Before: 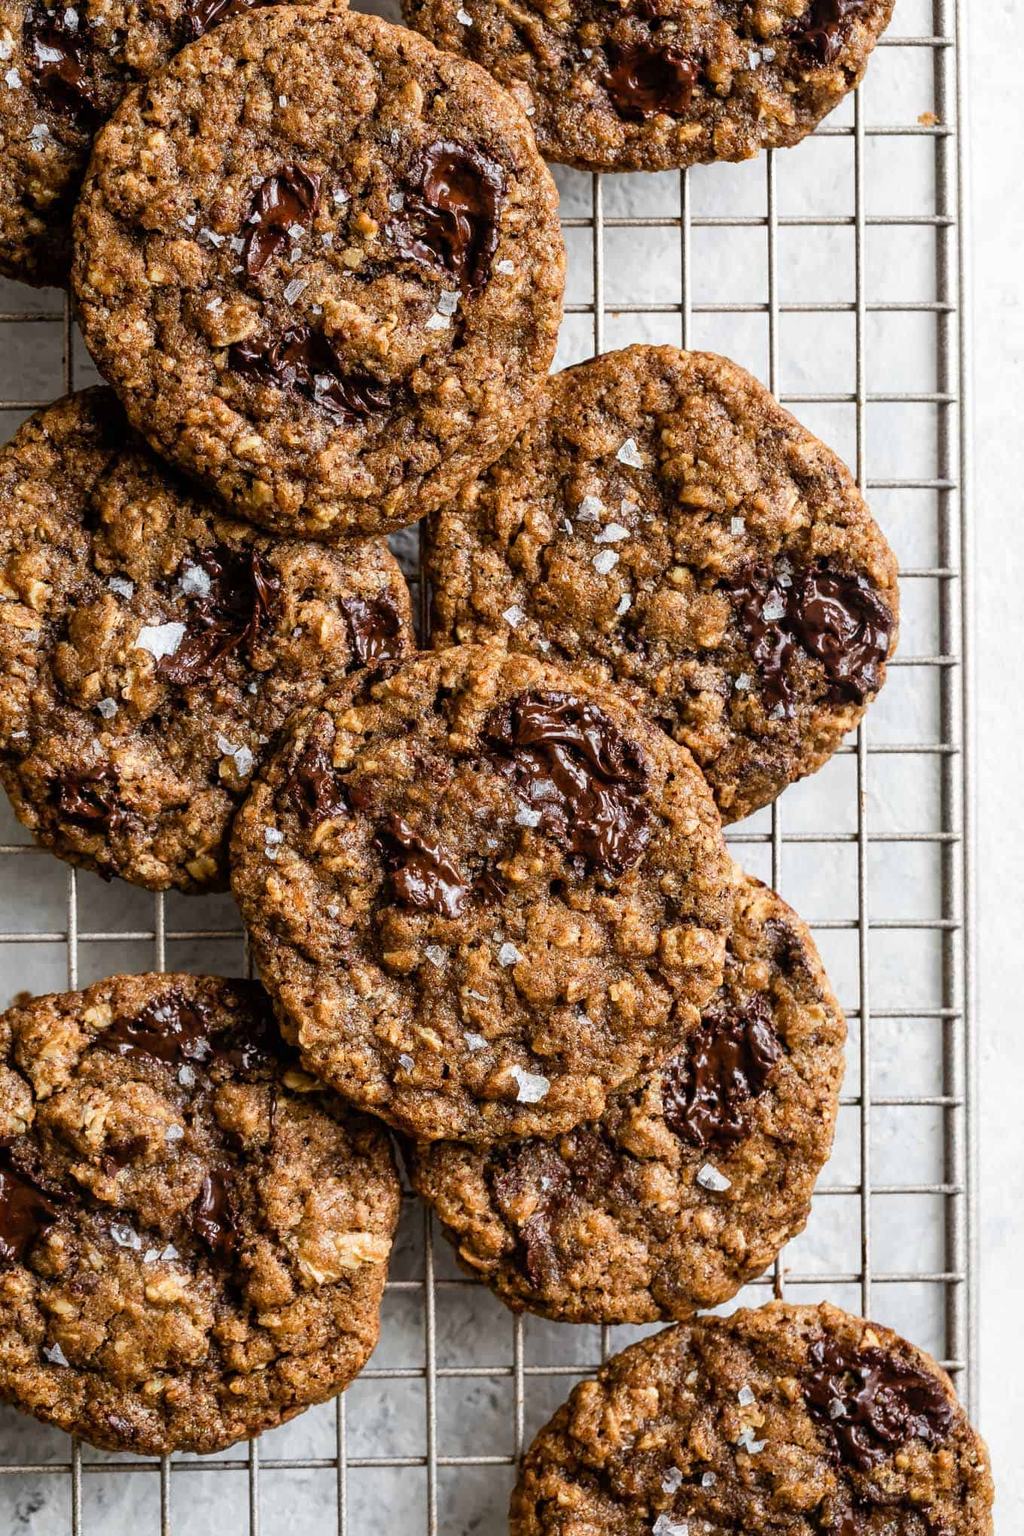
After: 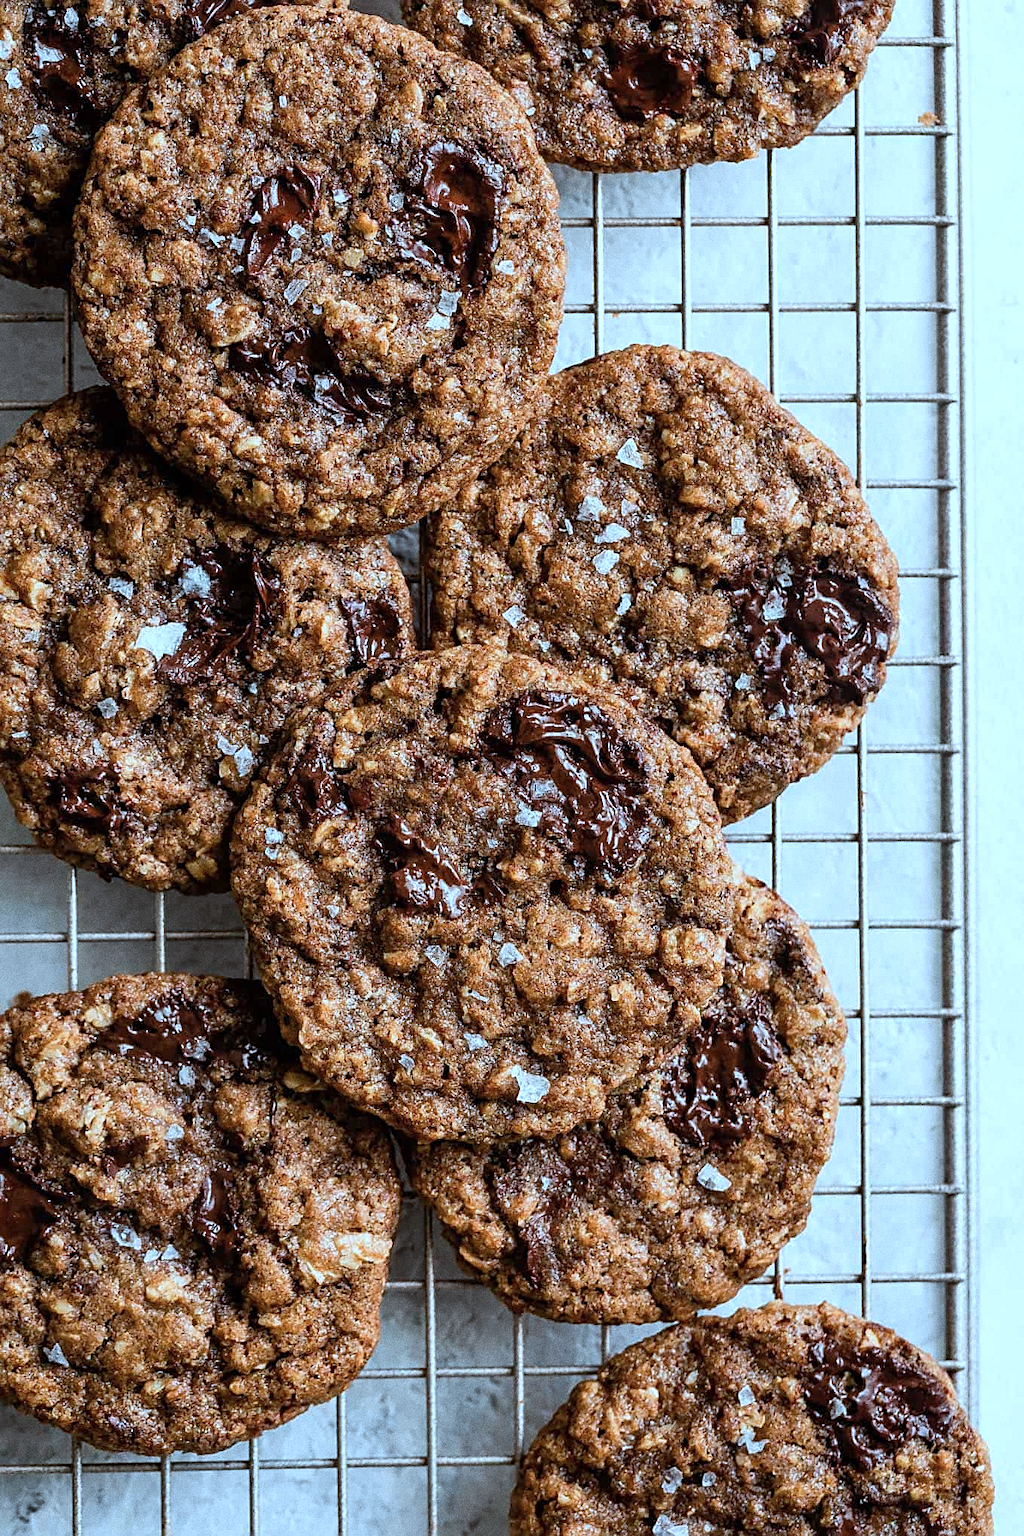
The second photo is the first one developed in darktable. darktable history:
sharpen: on, module defaults
grain: coarseness 0.09 ISO, strength 40%
color correction: highlights a* -9.35, highlights b* -23.15
